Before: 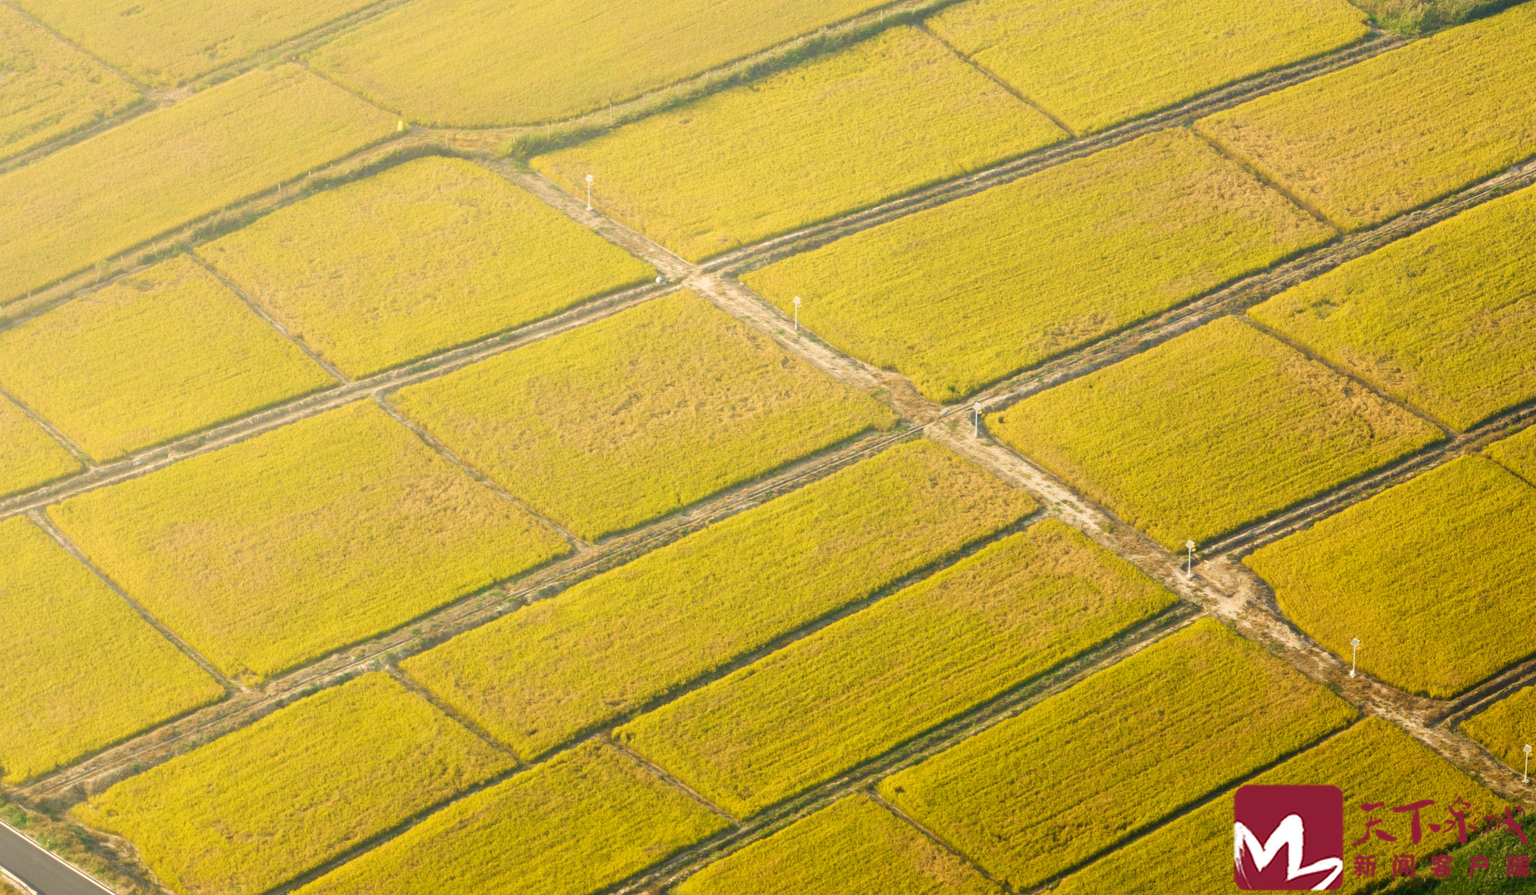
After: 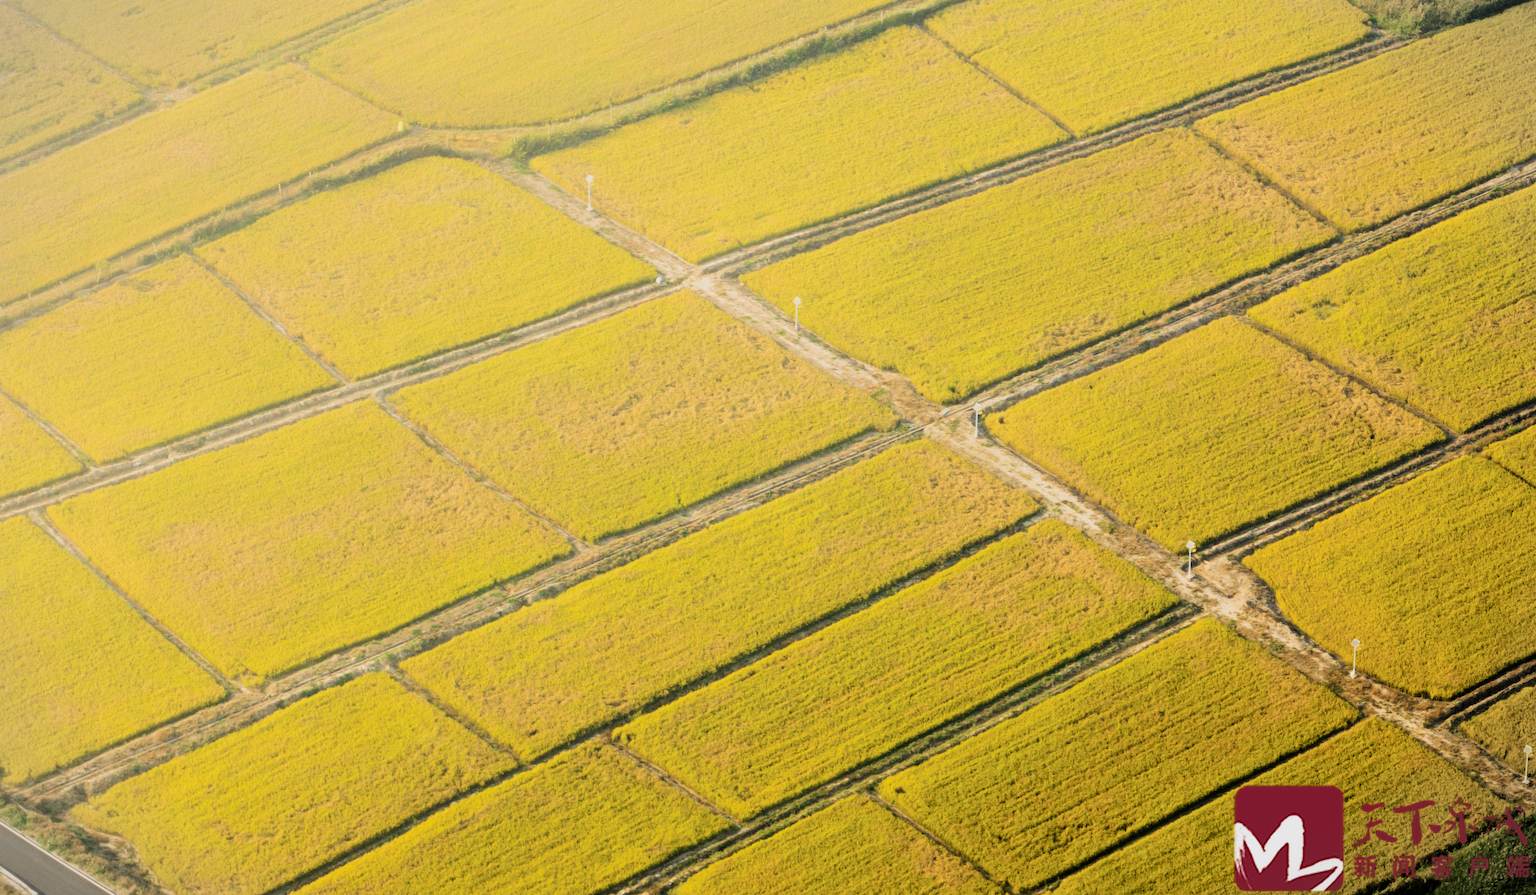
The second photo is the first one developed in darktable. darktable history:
filmic rgb: black relative exposure -5 EV, hardness 2.88, contrast 1.4, highlights saturation mix -30%
vignetting: fall-off start 100%, brightness -0.282, width/height ratio 1.31
